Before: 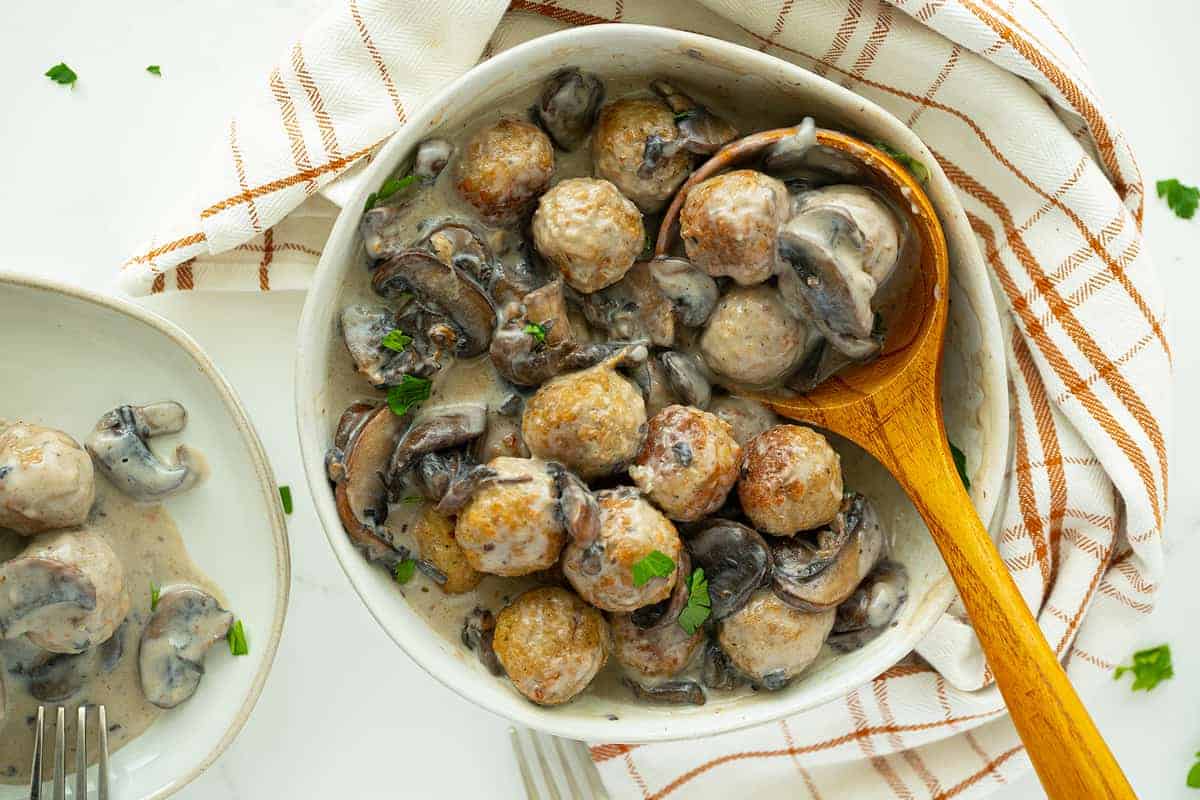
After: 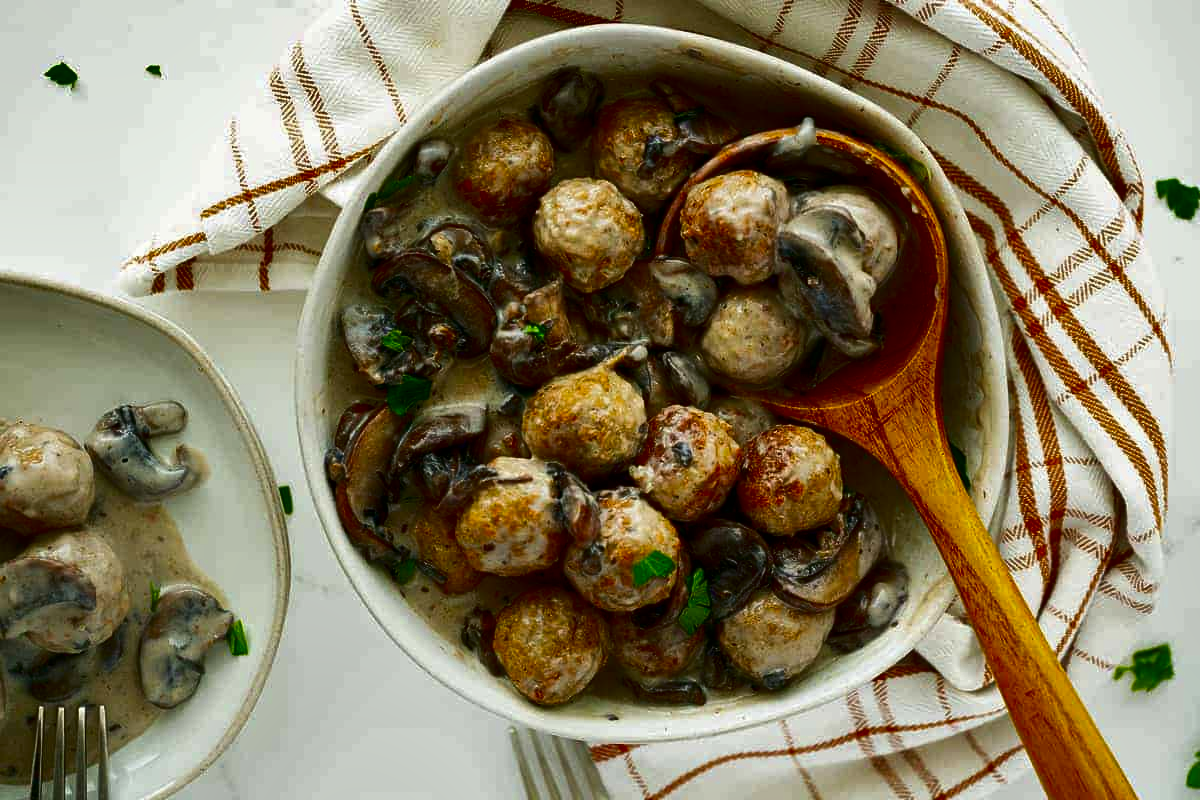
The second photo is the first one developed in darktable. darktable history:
shadows and highlights: white point adjustment 0.027, soften with gaussian
contrast brightness saturation: contrast 0.086, brightness -0.576, saturation 0.173
